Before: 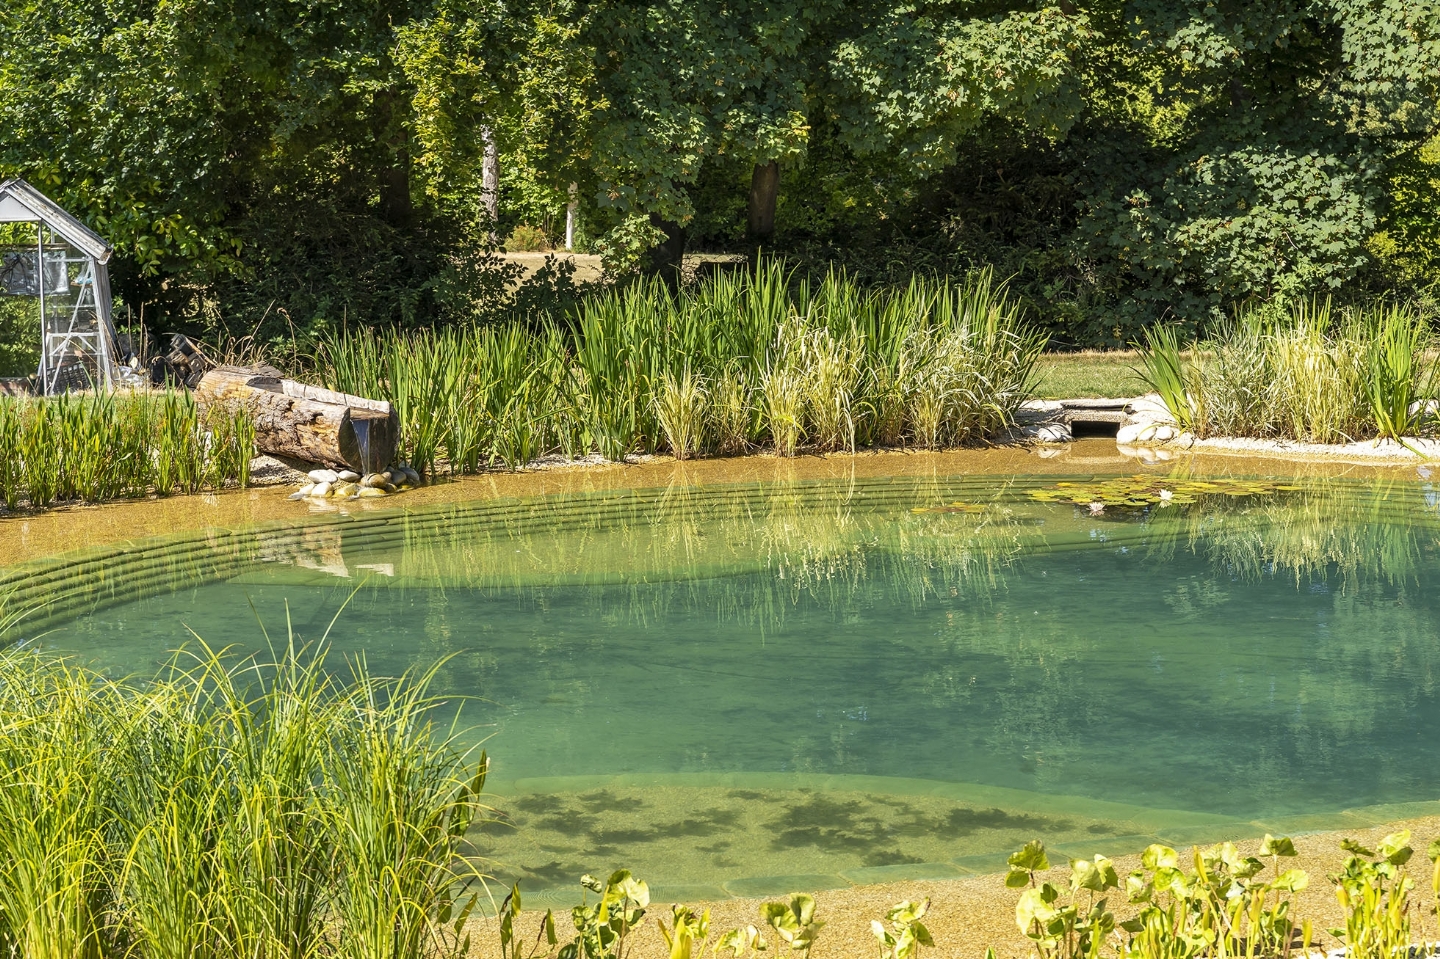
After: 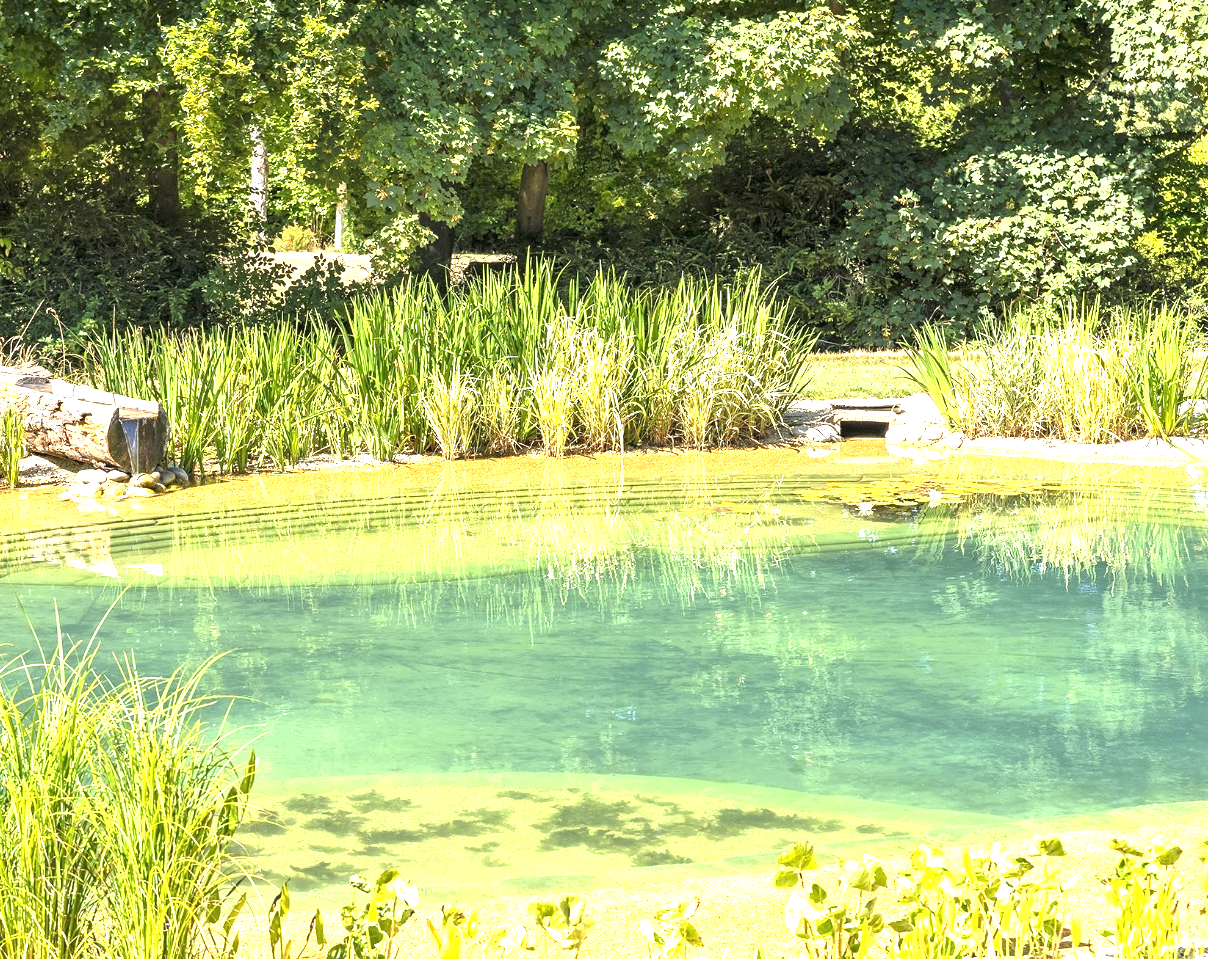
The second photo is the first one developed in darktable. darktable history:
exposure: black level correction 0, exposure 1.68 EV, compensate highlight preservation false
crop: left 16.094%
